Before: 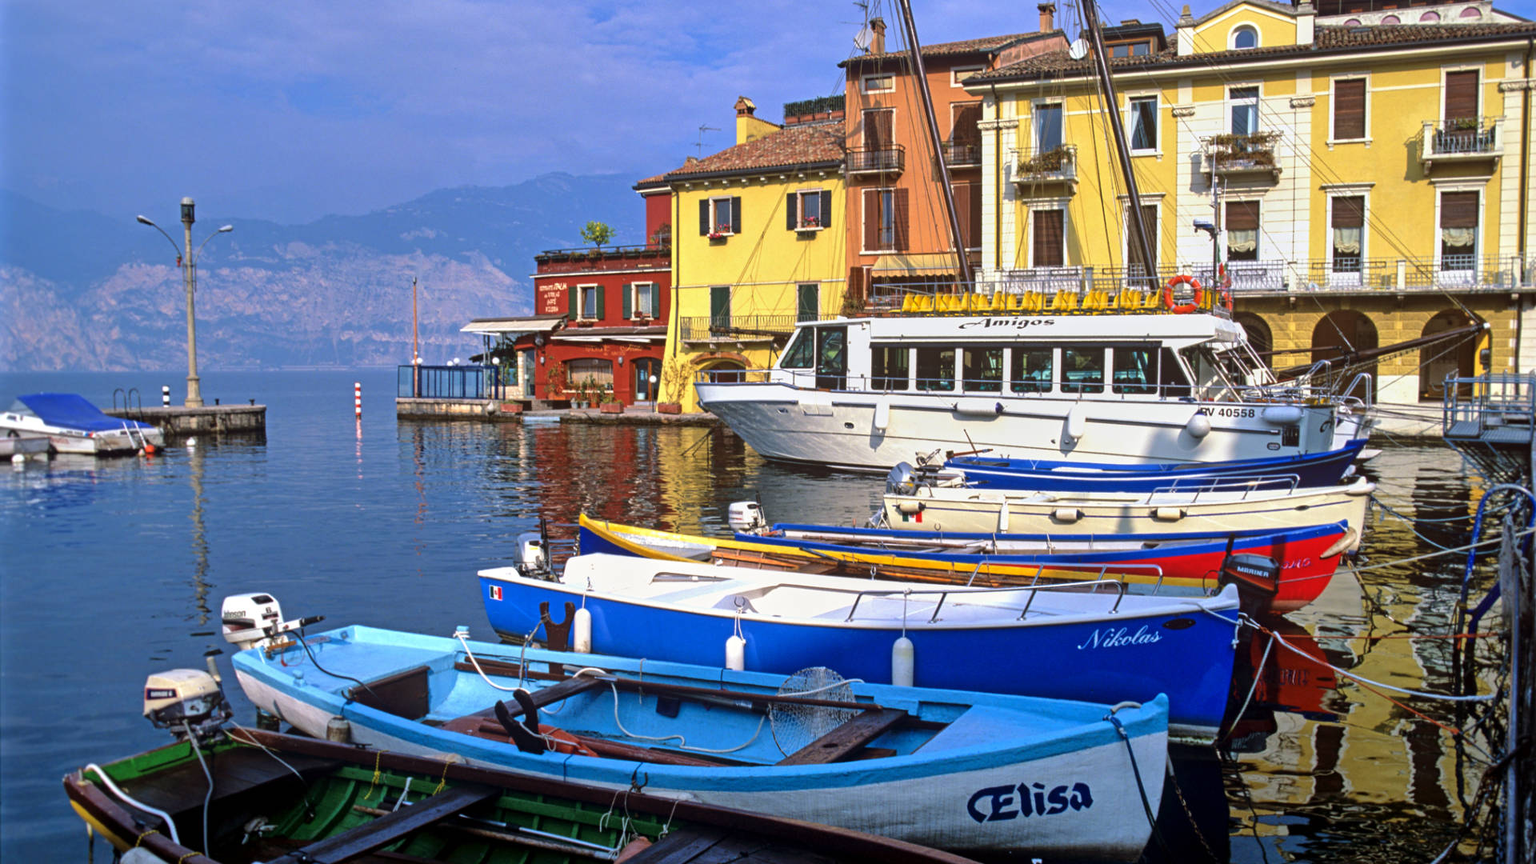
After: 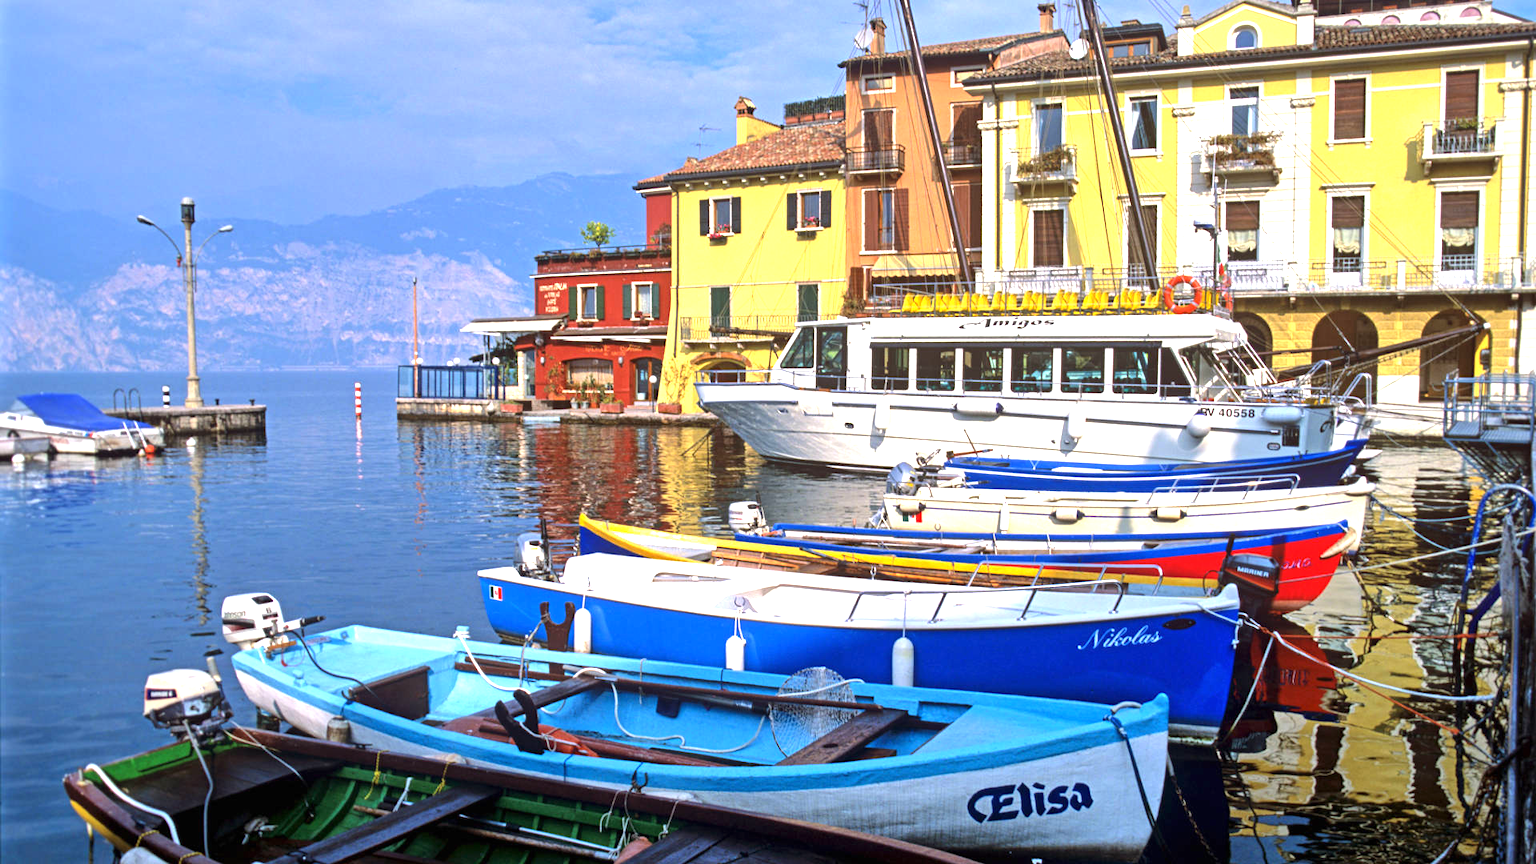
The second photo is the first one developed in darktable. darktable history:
exposure: black level correction 0, exposure 0.89 EV, compensate exposure bias true, compensate highlight preservation false
